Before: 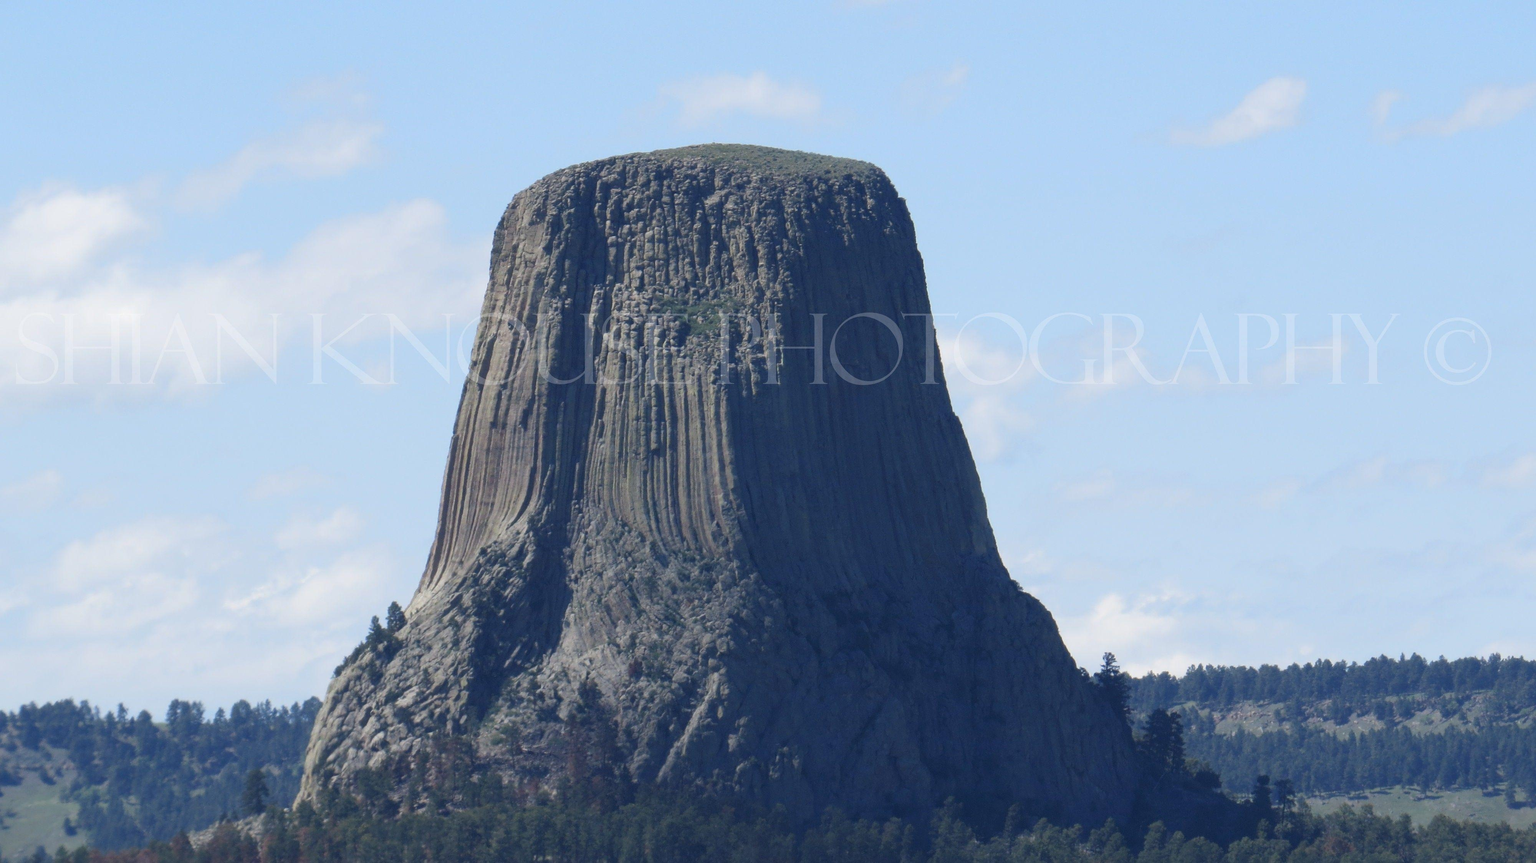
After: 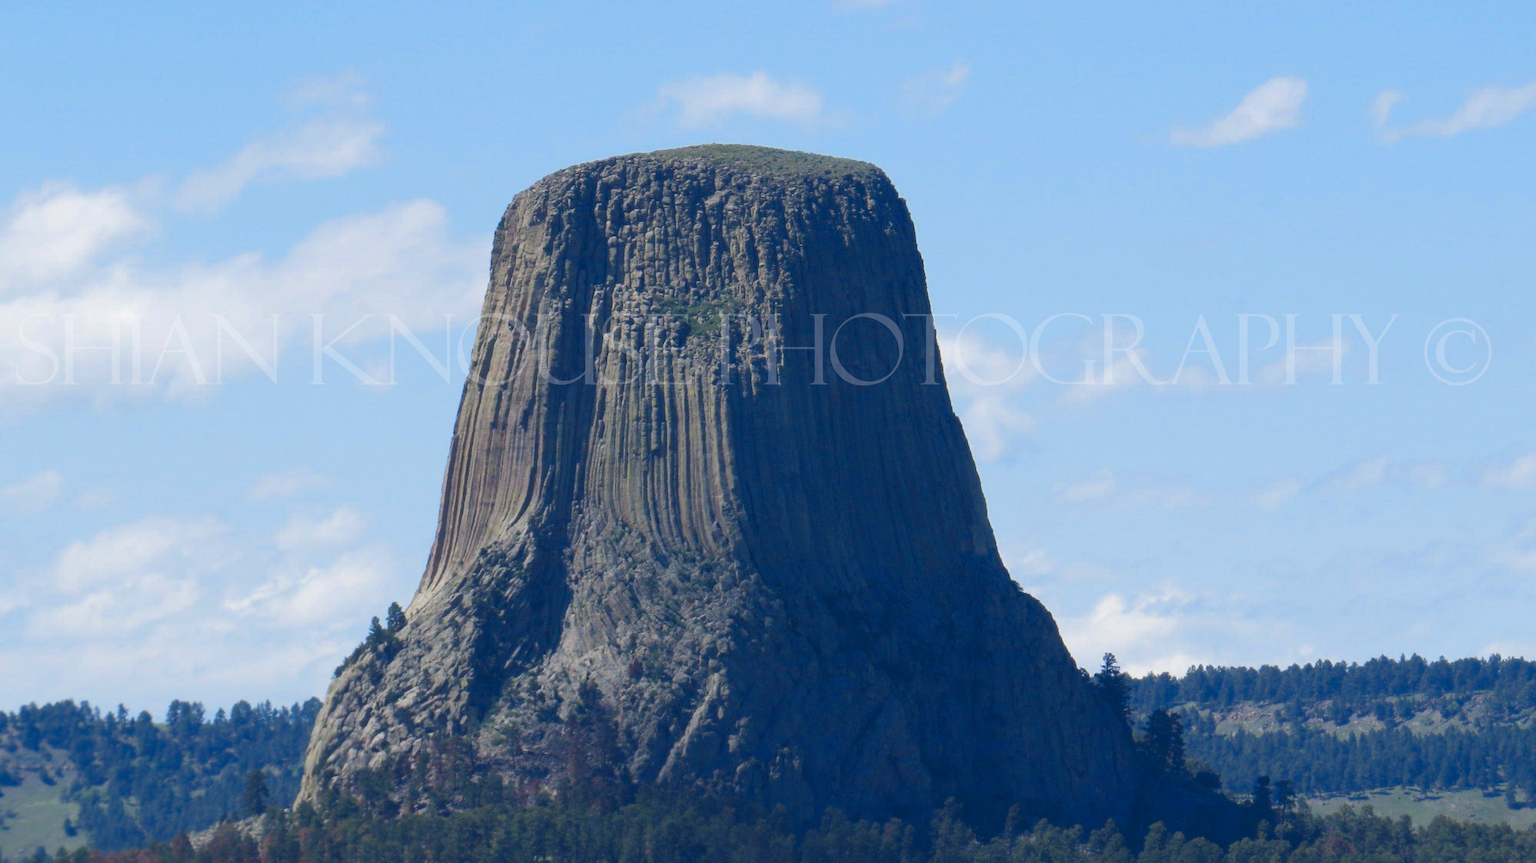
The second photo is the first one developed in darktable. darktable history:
color zones: curves: ch0 [(0, 0.425) (0.143, 0.422) (0.286, 0.42) (0.429, 0.419) (0.571, 0.419) (0.714, 0.42) (0.857, 0.422) (1, 0.425)]; ch1 [(0, 0.666) (0.143, 0.669) (0.286, 0.671) (0.429, 0.67) (0.571, 0.67) (0.714, 0.67) (0.857, 0.67) (1, 0.666)]
